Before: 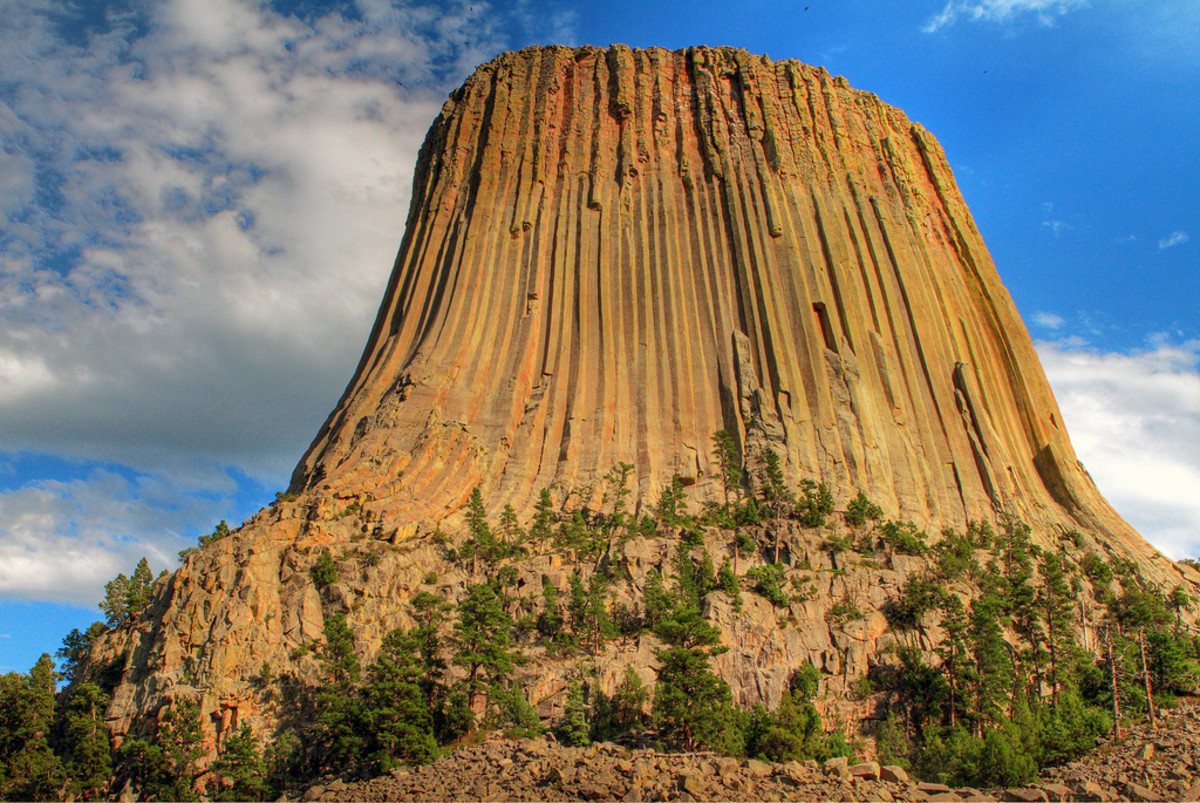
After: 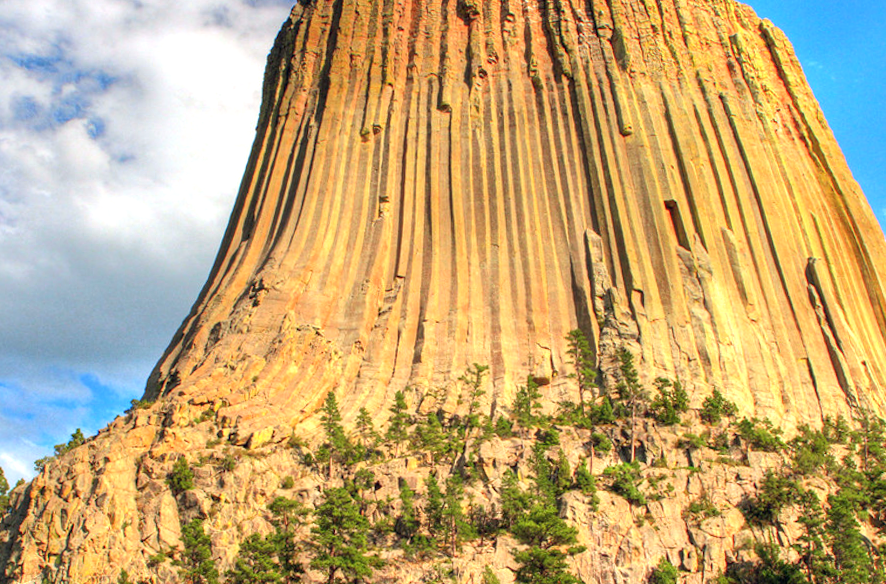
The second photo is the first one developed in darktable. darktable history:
exposure: exposure 1 EV, compensate highlight preservation false
white balance: red 0.974, blue 1.044
rotate and perspective: rotation -1°, crop left 0.011, crop right 0.989, crop top 0.025, crop bottom 0.975
crop and rotate: left 11.831%, top 11.346%, right 13.429%, bottom 13.899%
